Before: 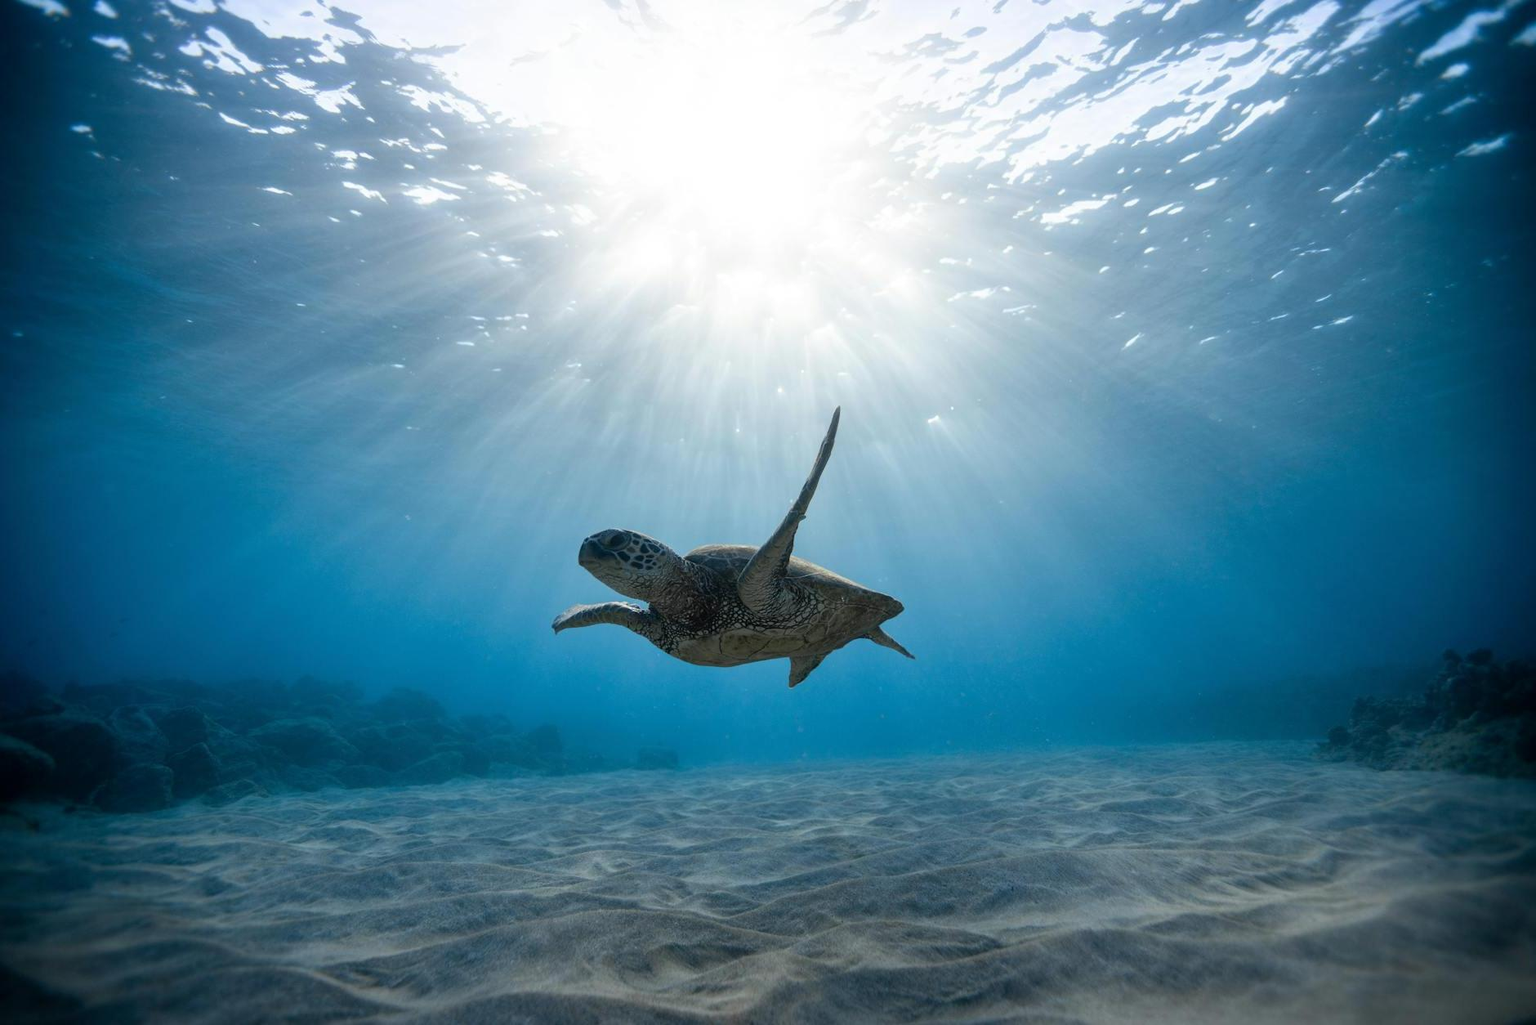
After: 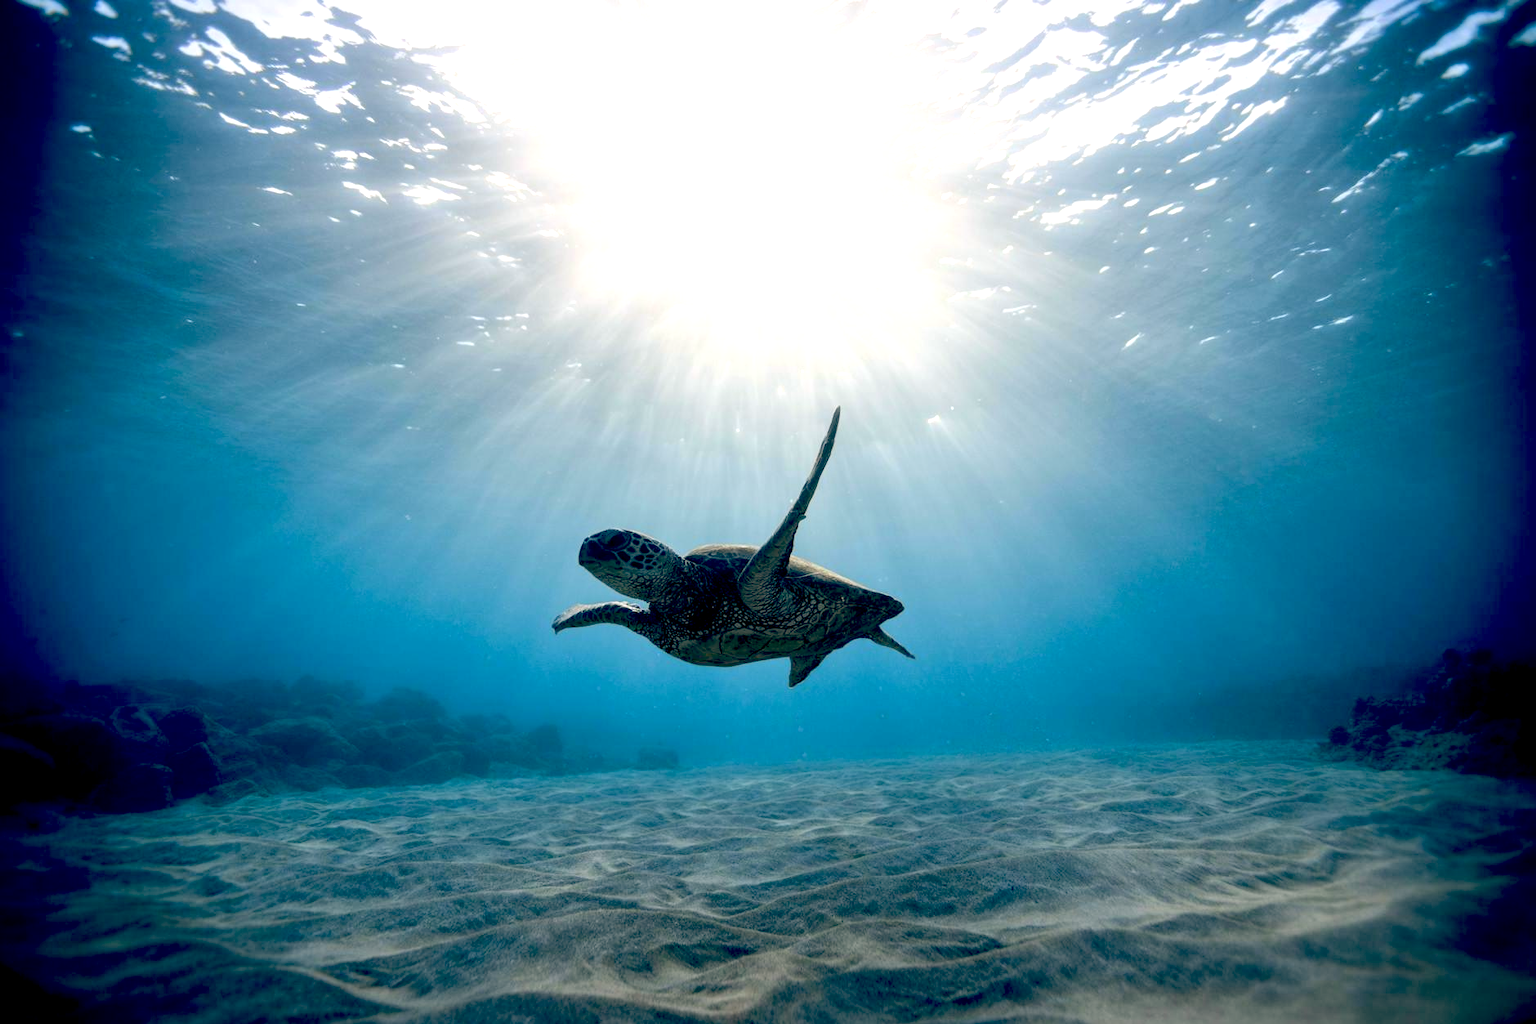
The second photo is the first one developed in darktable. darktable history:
color balance: lift [0.975, 0.993, 1, 1.015], gamma [1.1, 1, 1, 0.945], gain [1, 1.04, 1, 0.95]
color correction: highlights a* 0.816, highlights b* 2.78, saturation 1.1
tone equalizer: -8 EV -0.417 EV, -7 EV -0.389 EV, -6 EV -0.333 EV, -5 EV -0.222 EV, -3 EV 0.222 EV, -2 EV 0.333 EV, -1 EV 0.389 EV, +0 EV 0.417 EV, edges refinement/feathering 500, mask exposure compensation -1.57 EV, preserve details no
